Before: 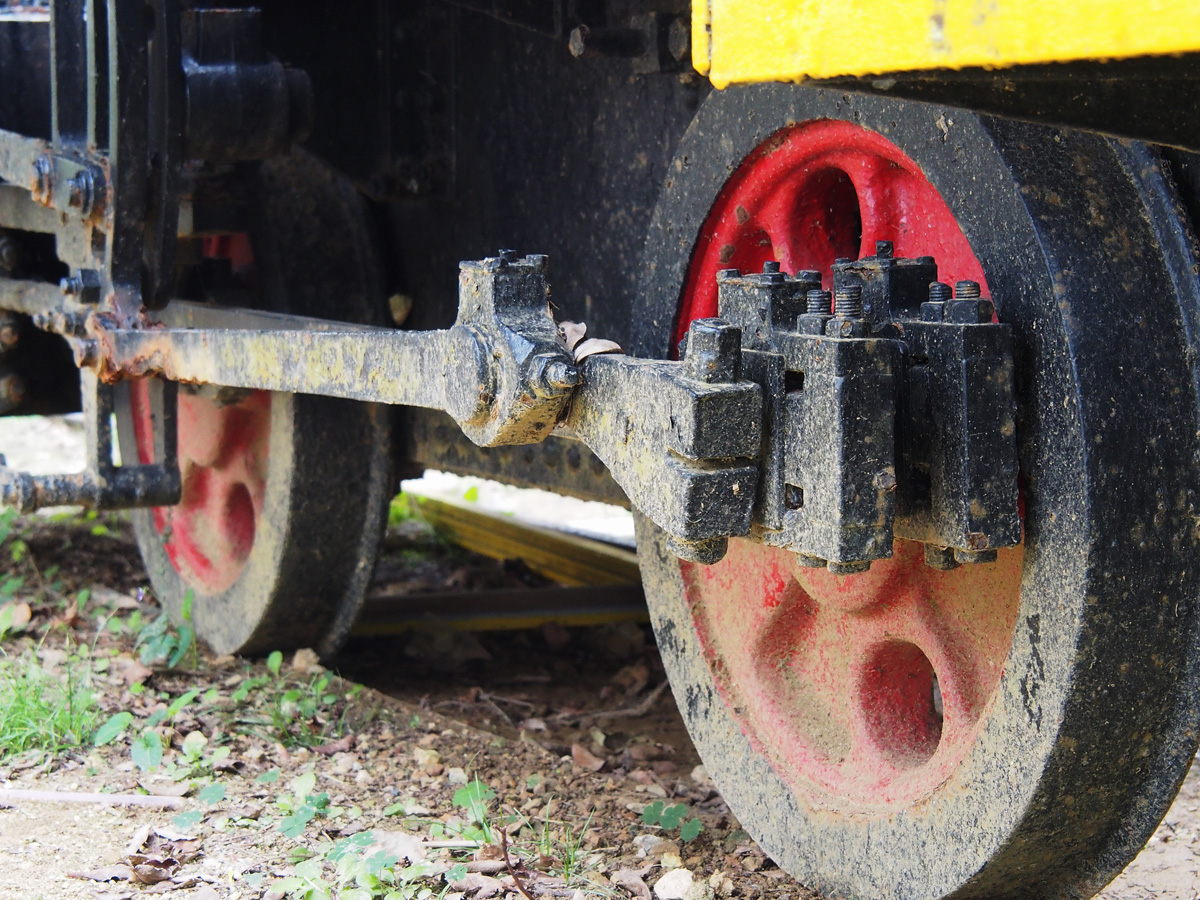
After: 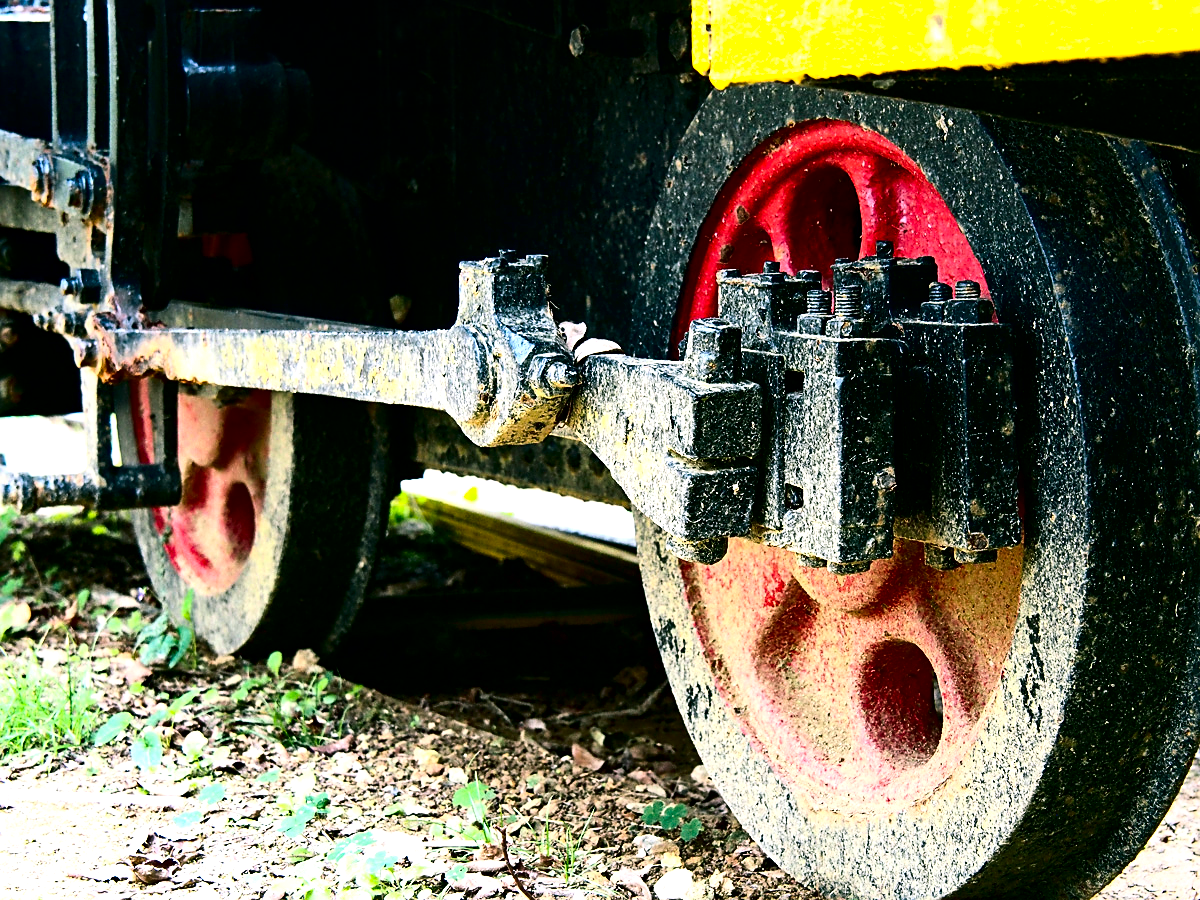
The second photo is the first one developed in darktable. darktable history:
sharpen: on, module defaults
local contrast: mode bilateral grid, contrast 100, coarseness 99, detail 165%, midtone range 0.2
contrast brightness saturation: contrast 0.32, brightness -0.083, saturation 0.174
color balance rgb: shadows lift › chroma 11.583%, shadows lift › hue 133°, perceptual saturation grading › global saturation -2.304%, perceptual saturation grading › highlights -8.192%, perceptual saturation grading › mid-tones 7.622%, perceptual saturation grading › shadows 3.307%, perceptual brilliance grading › highlights 20.744%, perceptual brilliance grading › mid-tones 19.376%, perceptual brilliance grading › shadows -20.654%, global vibrance 20%
haze removal: on, module defaults
